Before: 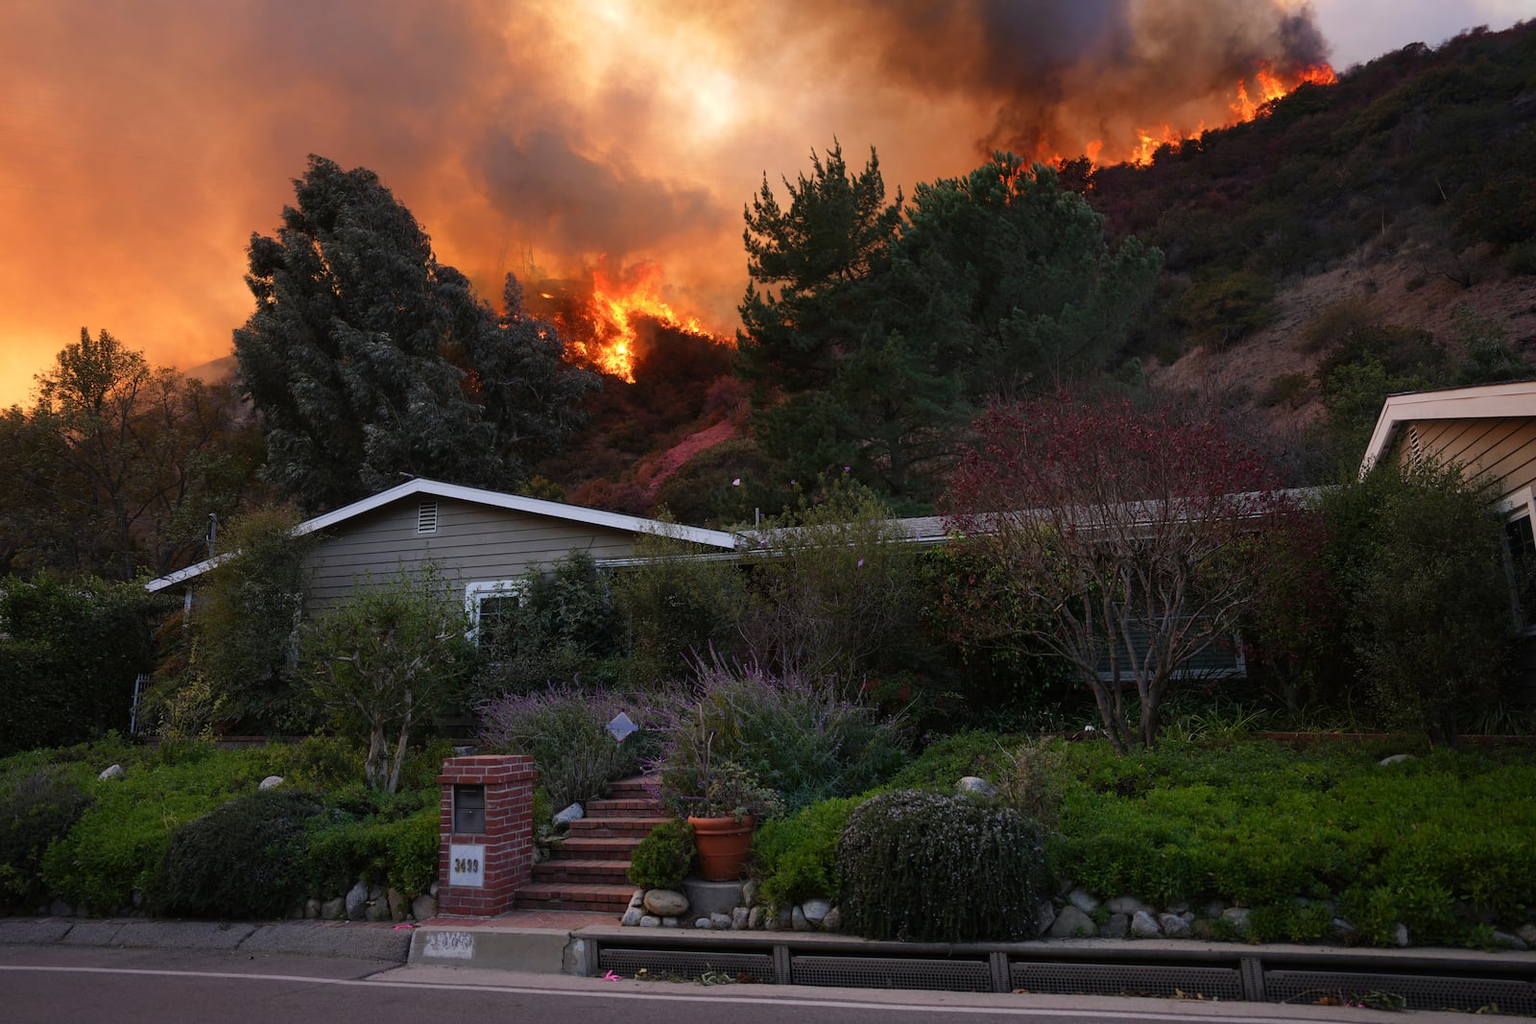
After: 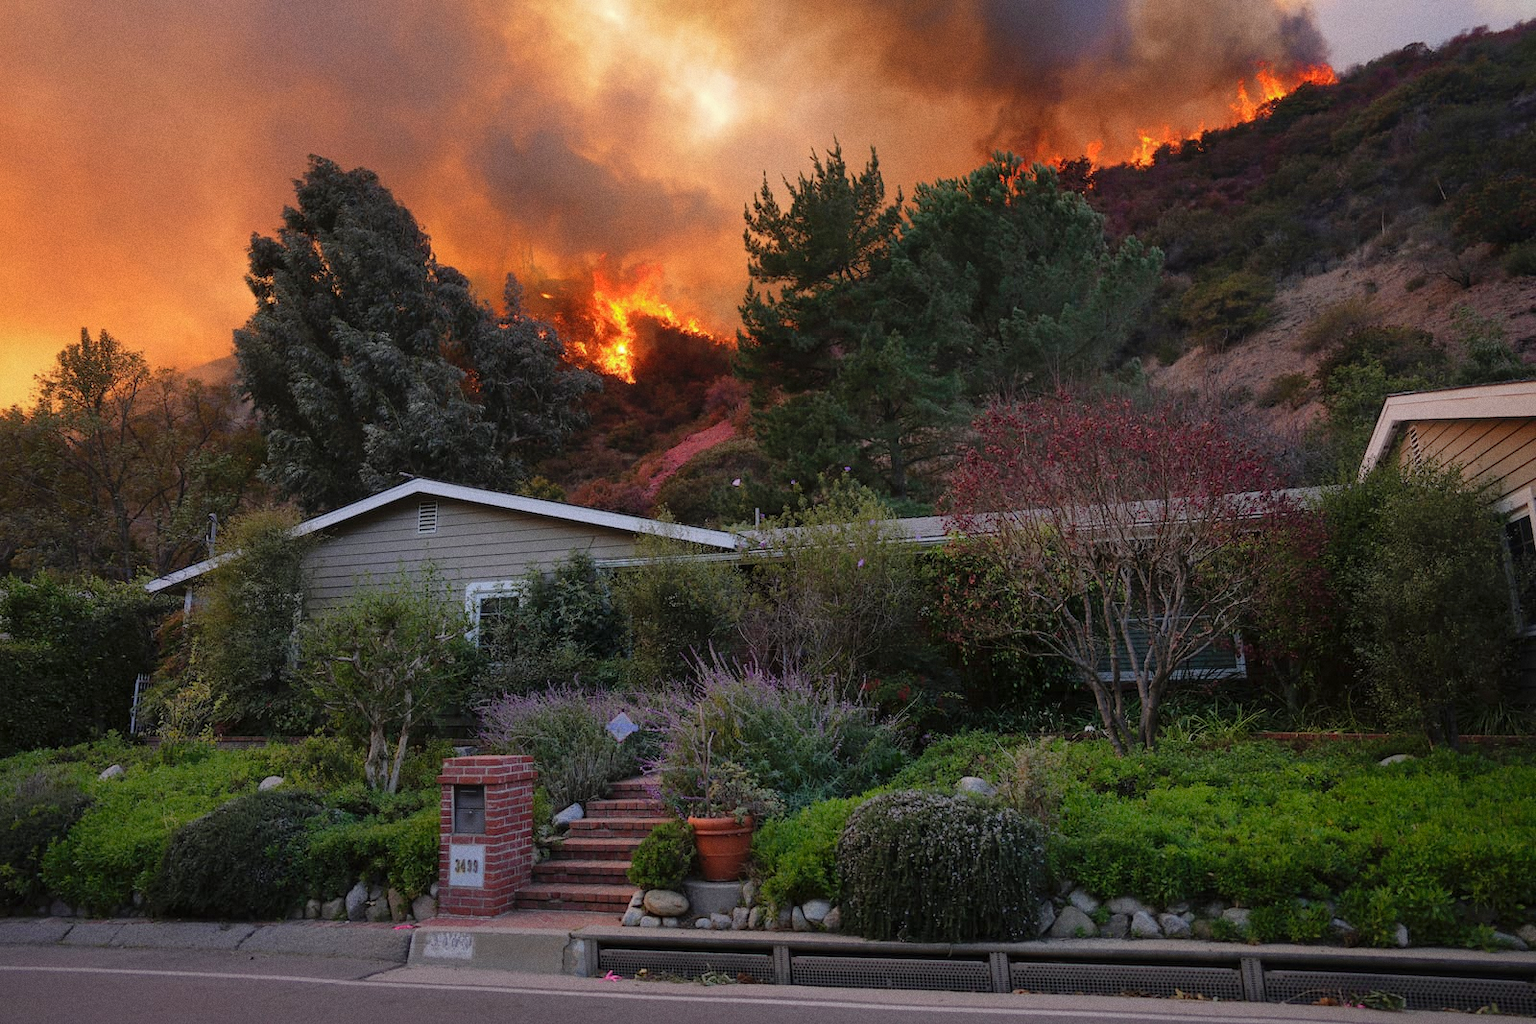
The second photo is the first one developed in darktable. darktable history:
grain: on, module defaults
shadows and highlights: on, module defaults
